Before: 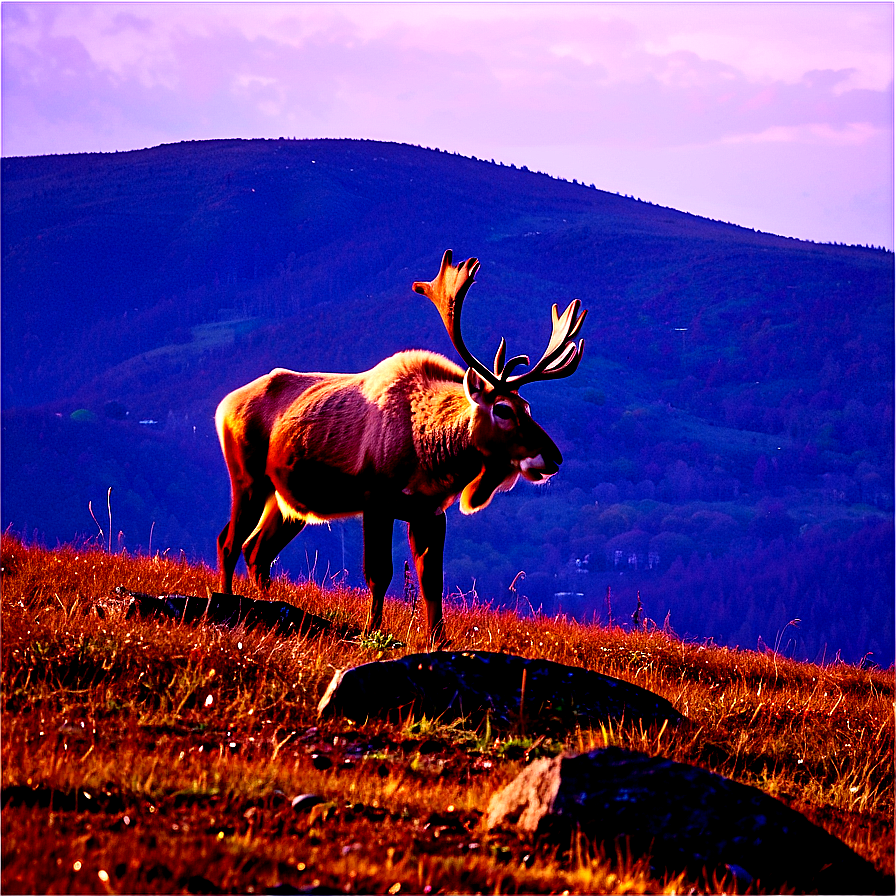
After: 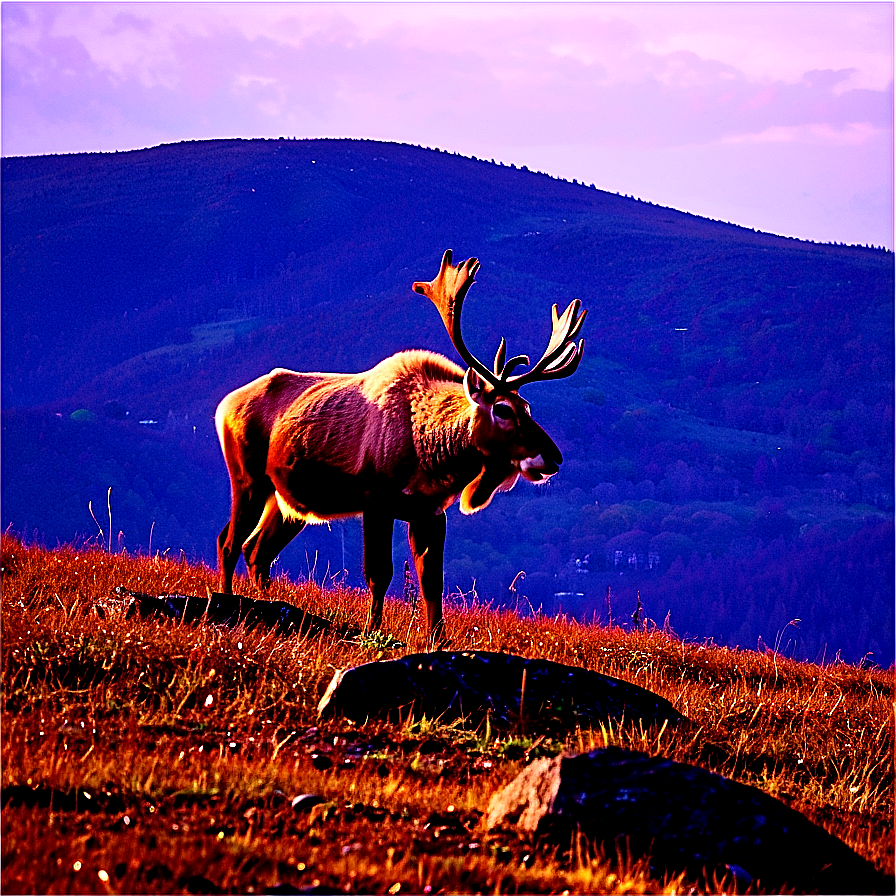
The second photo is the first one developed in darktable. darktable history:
sharpen: on, module defaults
white balance: red 1, blue 1
